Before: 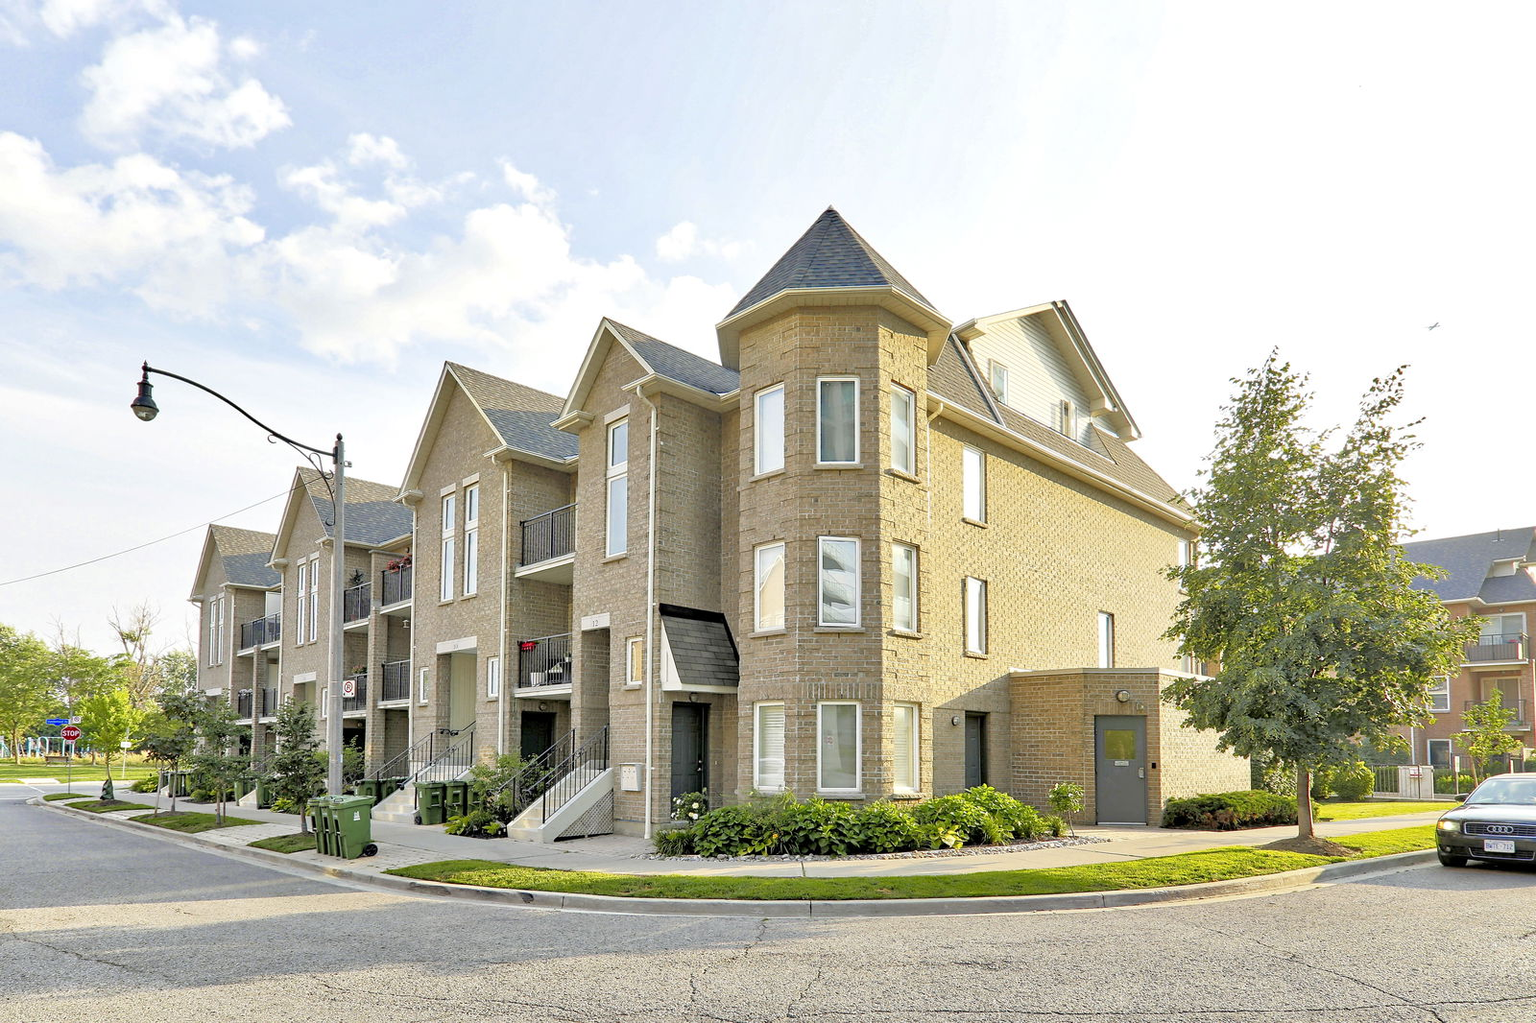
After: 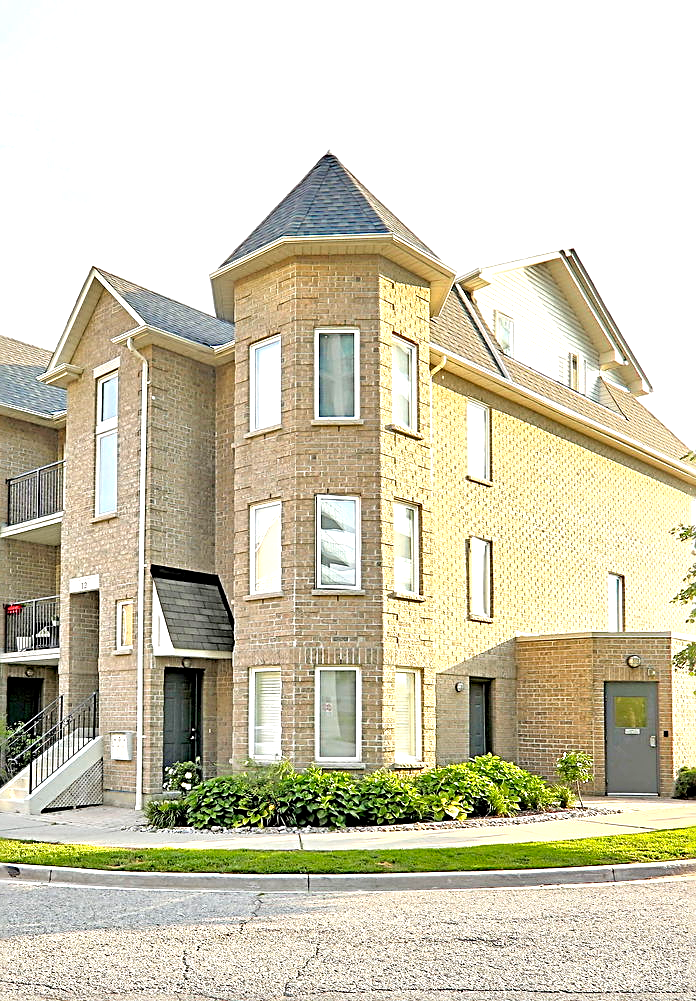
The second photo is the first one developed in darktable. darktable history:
crop: left 33.551%, top 6.051%, right 22.9%
sharpen: radius 2.83, amount 0.708
exposure: exposure 0.603 EV, compensate highlight preservation false
